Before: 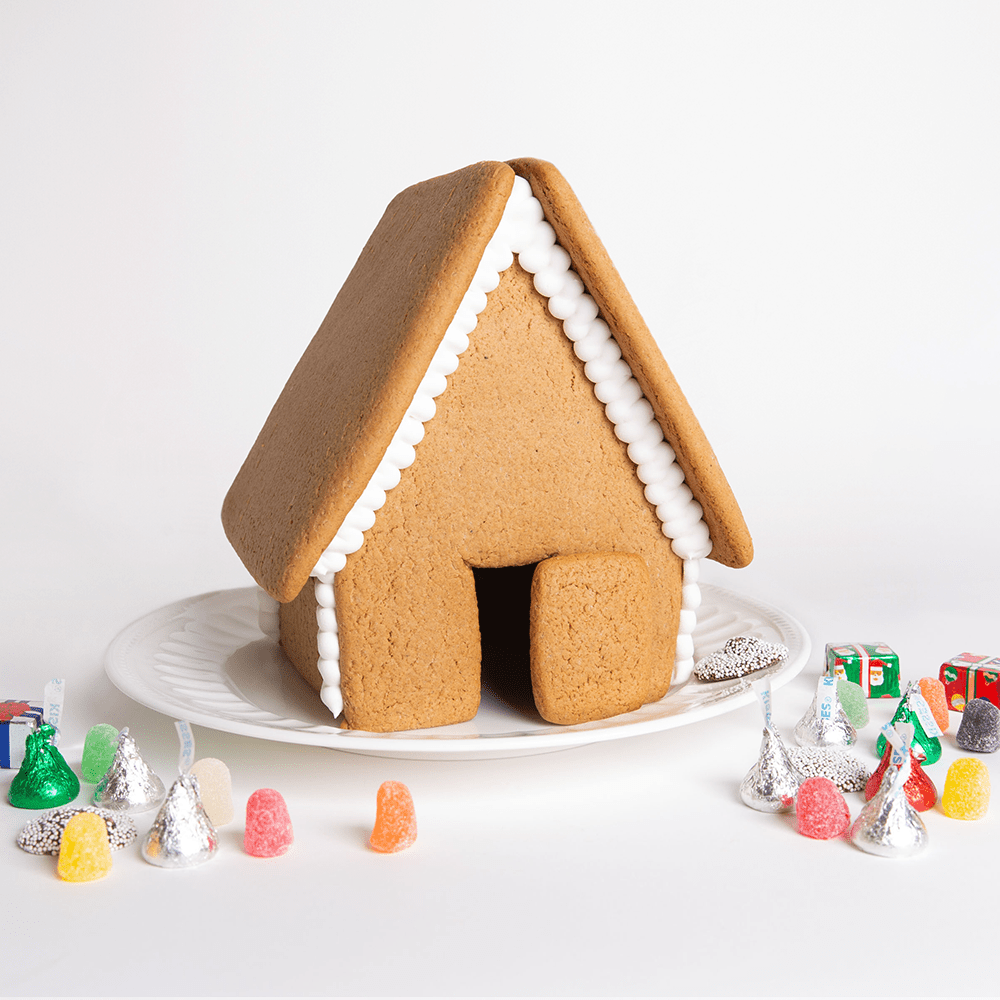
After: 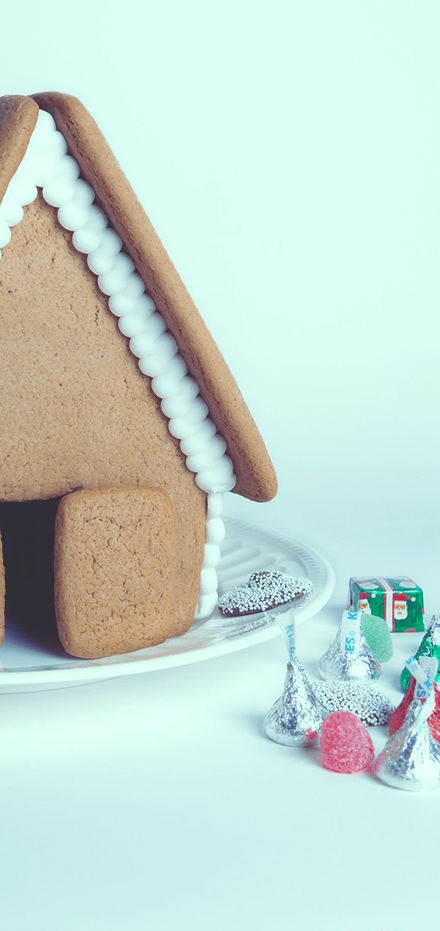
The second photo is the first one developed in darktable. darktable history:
exposure: exposure -0.041 EV, compensate highlight preservation false
contrast equalizer: octaves 7, y [[0.502, 0.505, 0.512, 0.529, 0.564, 0.588], [0.5 ×6], [0.502, 0.505, 0.512, 0.529, 0.564, 0.588], [0, 0.001, 0.001, 0.004, 0.008, 0.011], [0, 0.001, 0.001, 0.004, 0.008, 0.011]], mix -1
rgb curve: curves: ch0 [(0, 0.186) (0.314, 0.284) (0.576, 0.466) (0.805, 0.691) (0.936, 0.886)]; ch1 [(0, 0.186) (0.314, 0.284) (0.581, 0.534) (0.771, 0.746) (0.936, 0.958)]; ch2 [(0, 0.216) (0.275, 0.39) (1, 1)], mode RGB, independent channels, compensate middle gray true, preserve colors none
crop: left 47.628%, top 6.643%, right 7.874%
